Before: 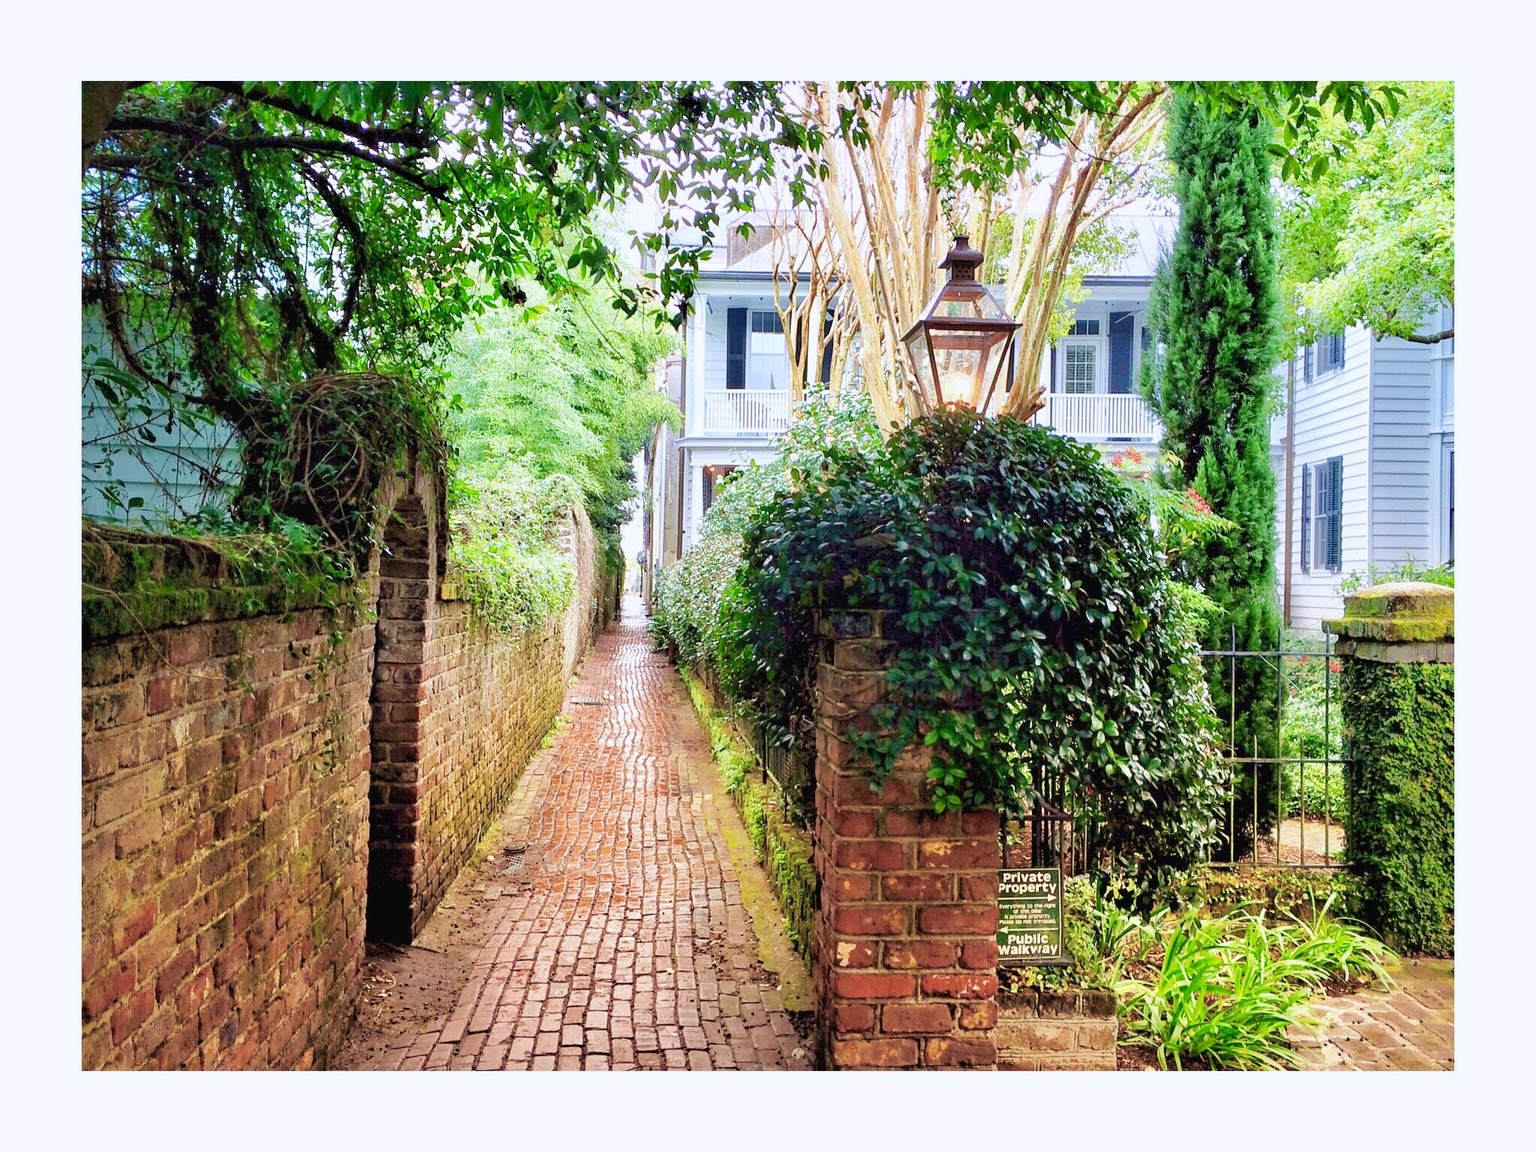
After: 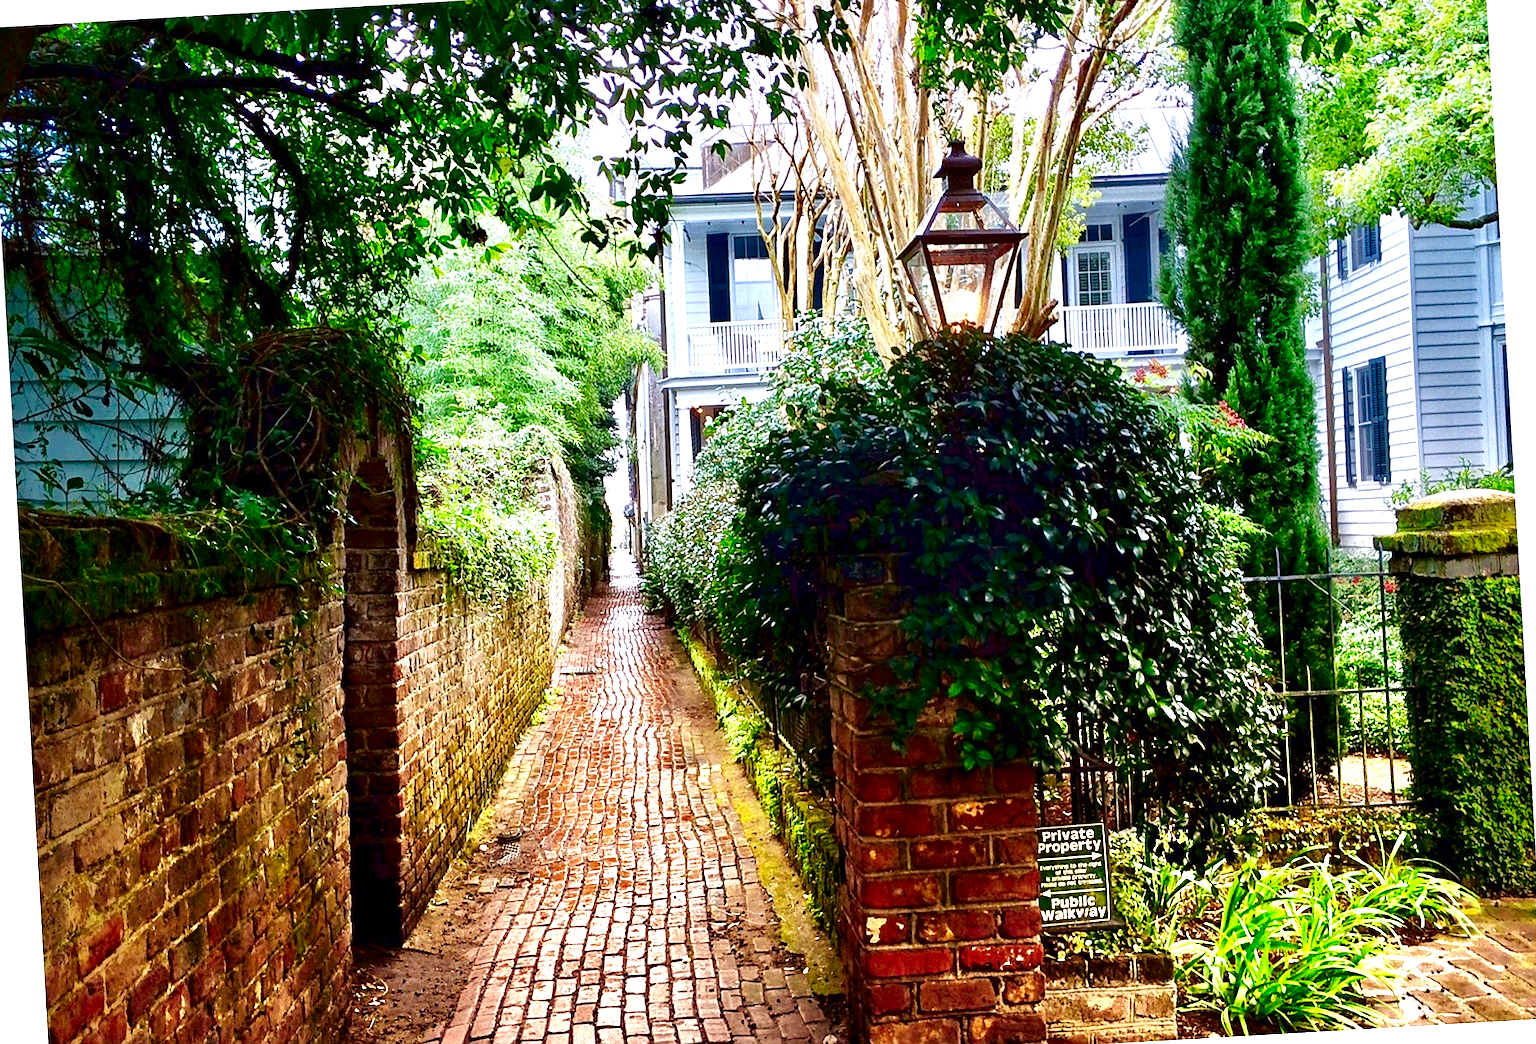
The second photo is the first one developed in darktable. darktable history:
rotate and perspective: rotation -5°, crop left 0.05, crop right 0.952, crop top 0.11, crop bottom 0.89
contrast brightness saturation: contrast 0.09, brightness -0.59, saturation 0.17
sharpen: amount 0.2
crop and rotate: angle -1.69°
exposure: black level correction 0, exposure 0.9 EV, compensate highlight preservation false
graduated density: rotation 5.63°, offset 76.9
